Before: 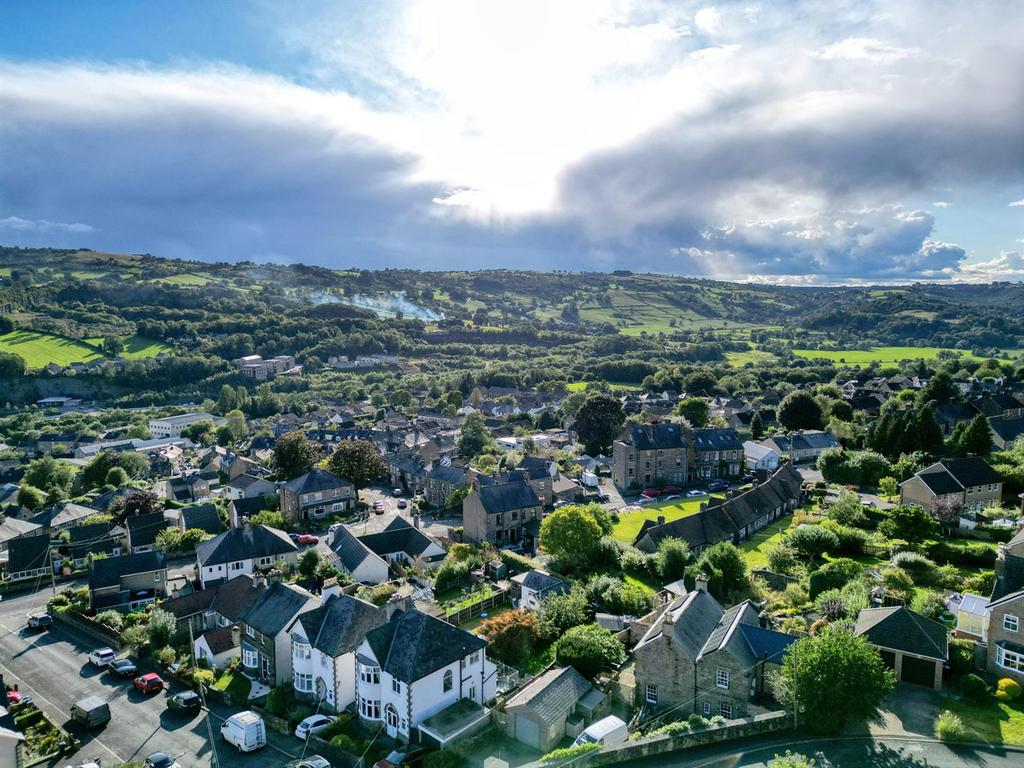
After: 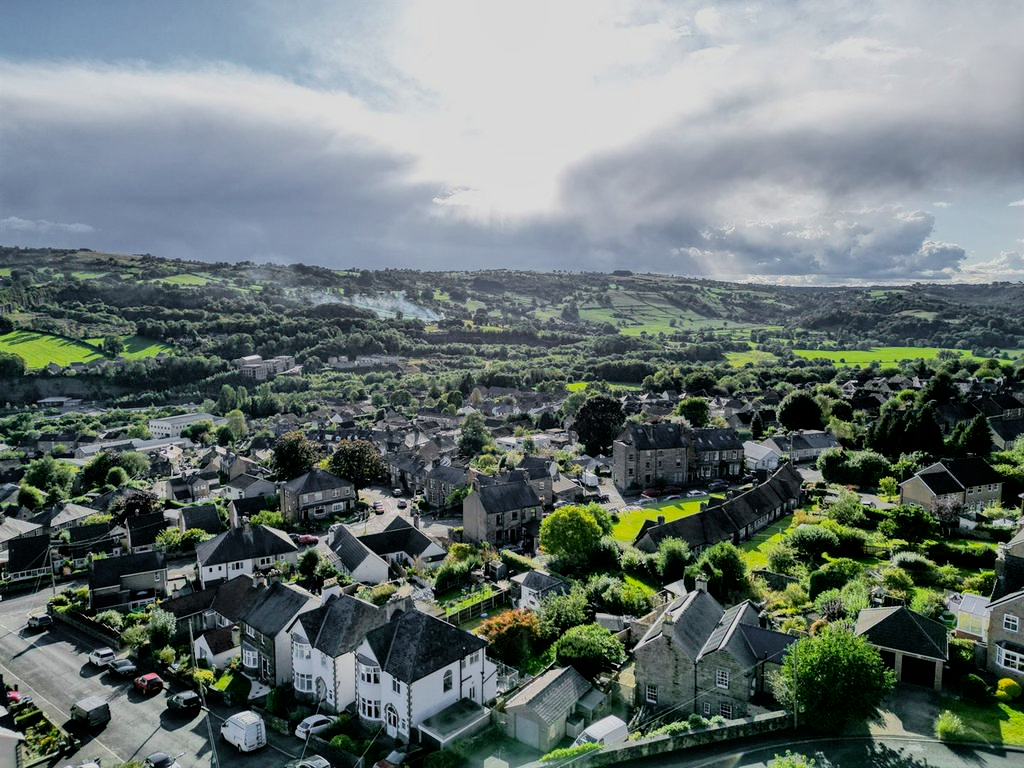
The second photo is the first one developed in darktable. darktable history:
tone equalizer: edges refinement/feathering 500, mask exposure compensation -1.57 EV, preserve details no
filmic rgb: middle gray luminance 29.27%, black relative exposure -10.29 EV, white relative exposure 5.5 EV, target black luminance 0%, hardness 3.96, latitude 1.66%, contrast 1.121, highlights saturation mix 4.11%, shadows ↔ highlights balance 14.83%, color science v6 (2022)
color zones: curves: ch1 [(0.25, 0.61) (0.75, 0.248)]
